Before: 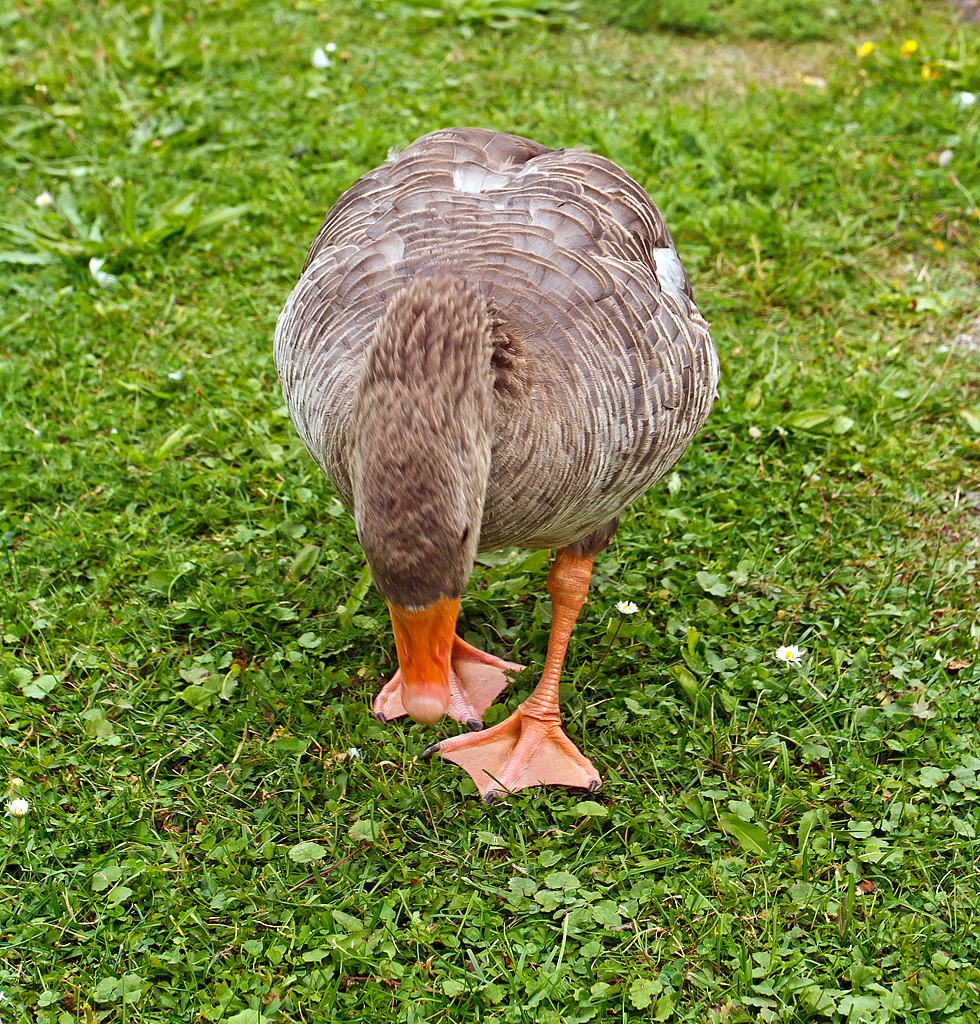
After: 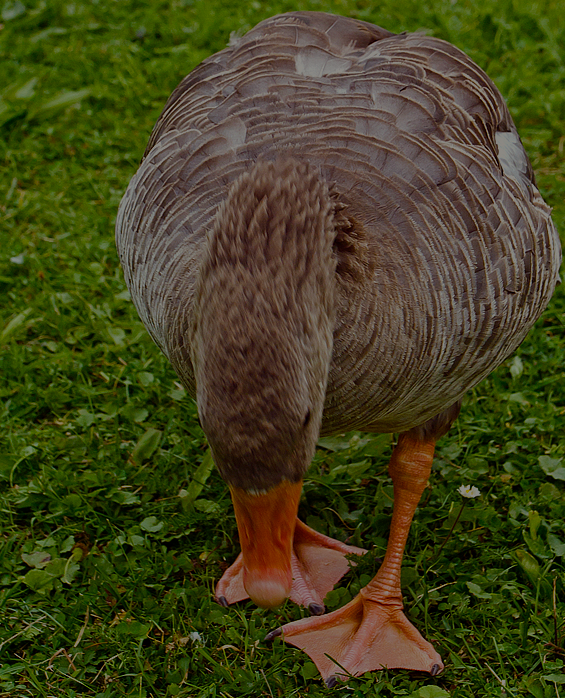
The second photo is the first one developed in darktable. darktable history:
color balance rgb: highlights gain › chroma 2.989%, highlights gain › hue 77.9°, perceptual saturation grading › global saturation 20%, perceptual saturation grading › highlights -49.019%, perceptual saturation grading › shadows 25.074%, global vibrance 9.34%
exposure: exposure -2.002 EV, compensate exposure bias true, compensate highlight preservation false
crop: left 16.196%, top 11.359%, right 26.062%, bottom 20.469%
